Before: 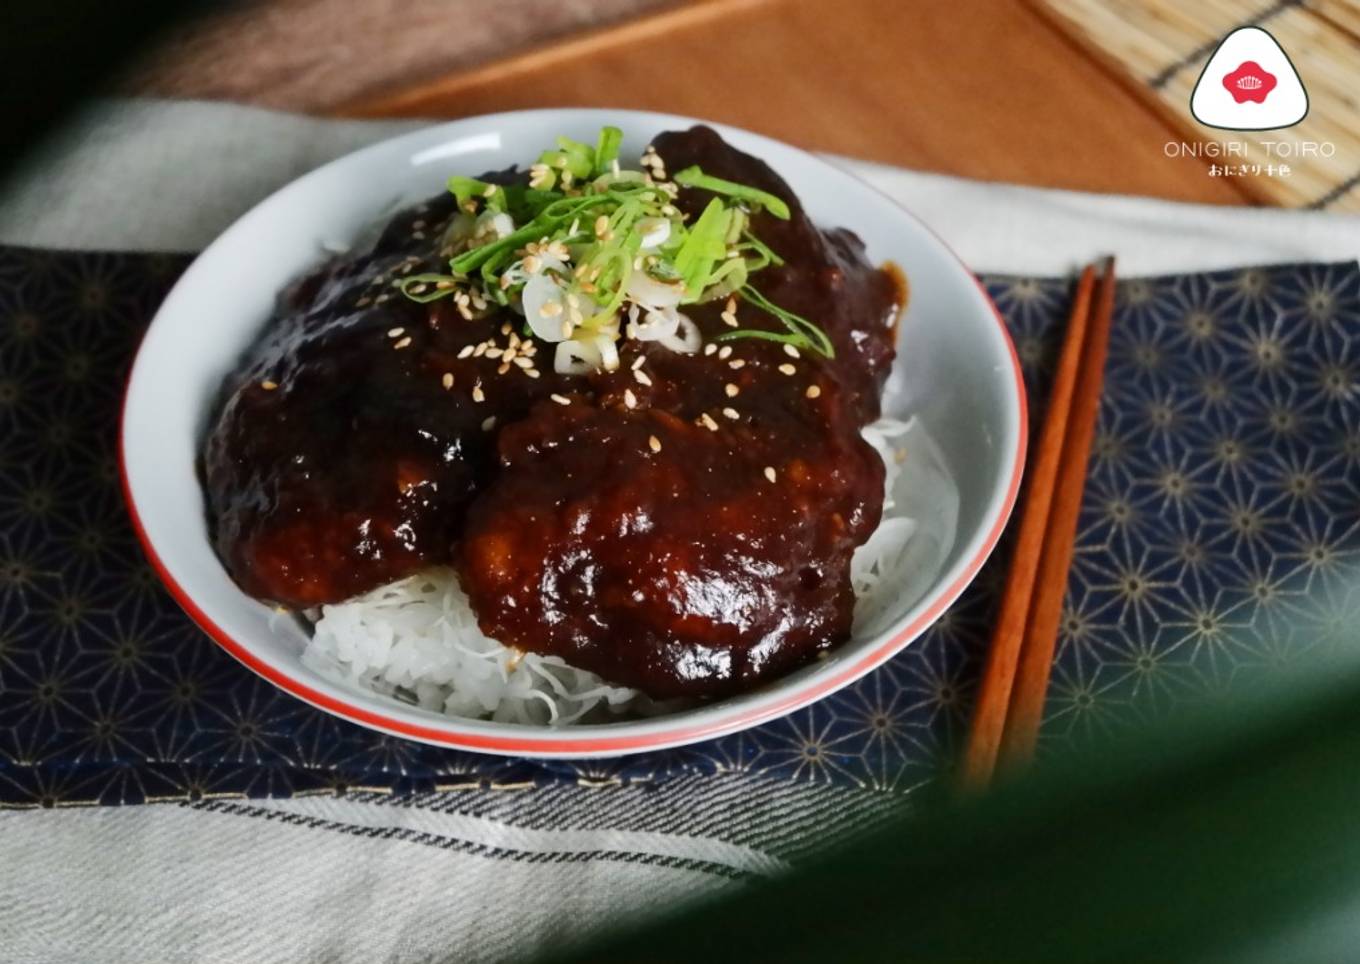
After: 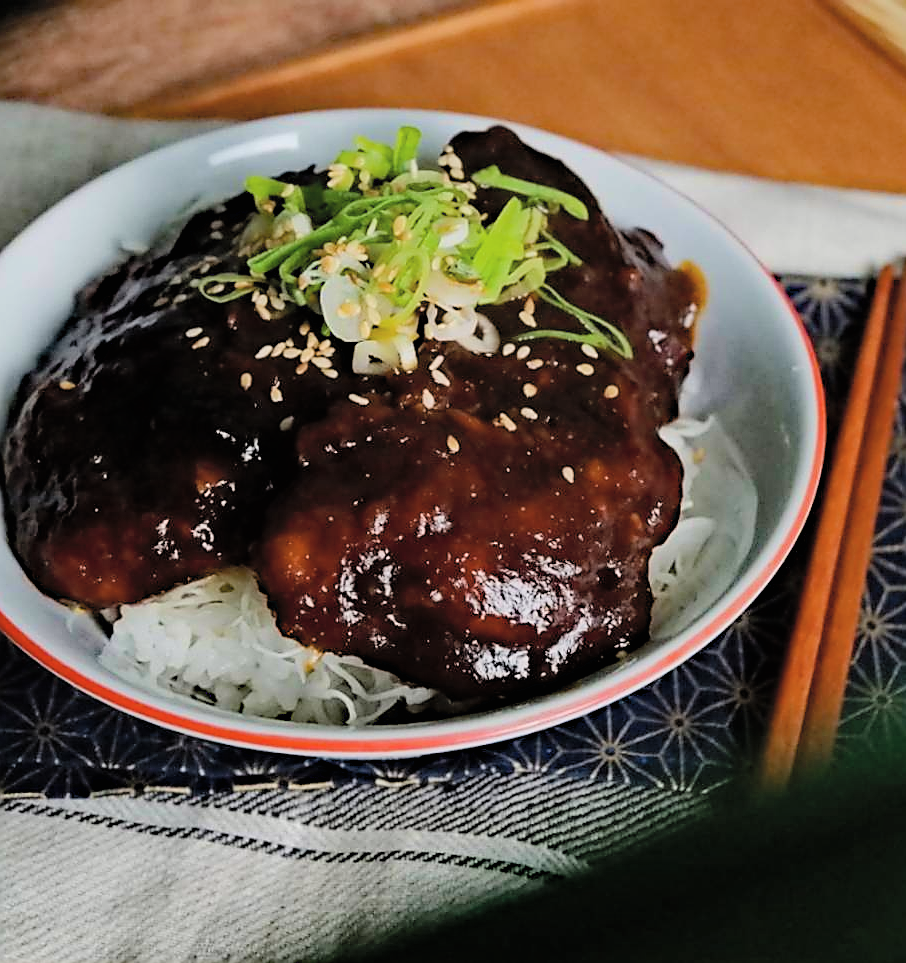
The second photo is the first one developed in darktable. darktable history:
filmic rgb: black relative exposure -7.65 EV, white relative exposure 4.56 EV, threshold 3.04 EV, hardness 3.61, color science v6 (2022), enable highlight reconstruction true
contrast brightness saturation: brightness 0.149
crop and rotate: left 14.88%, right 18.45%
sharpen: radius 1.4, amount 1.267, threshold 0.716
haze removal: strength 0.505, distance 0.426, compatibility mode true, adaptive false
